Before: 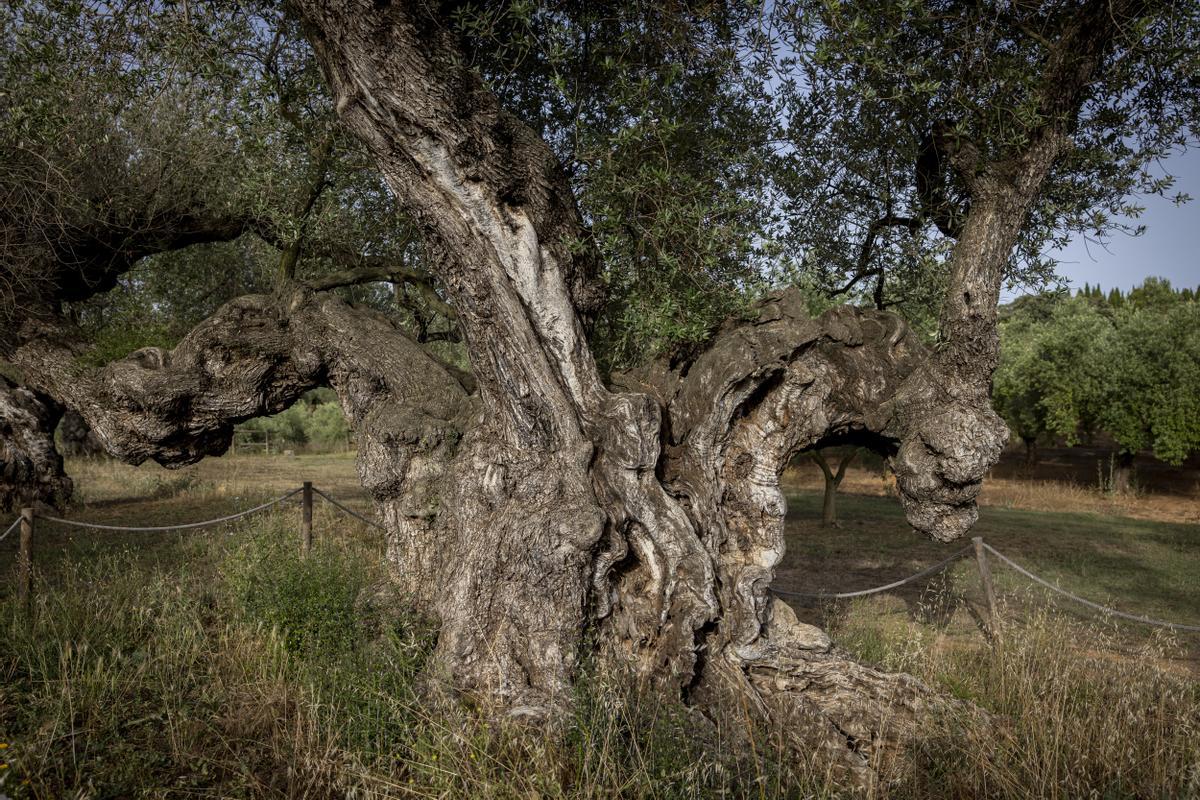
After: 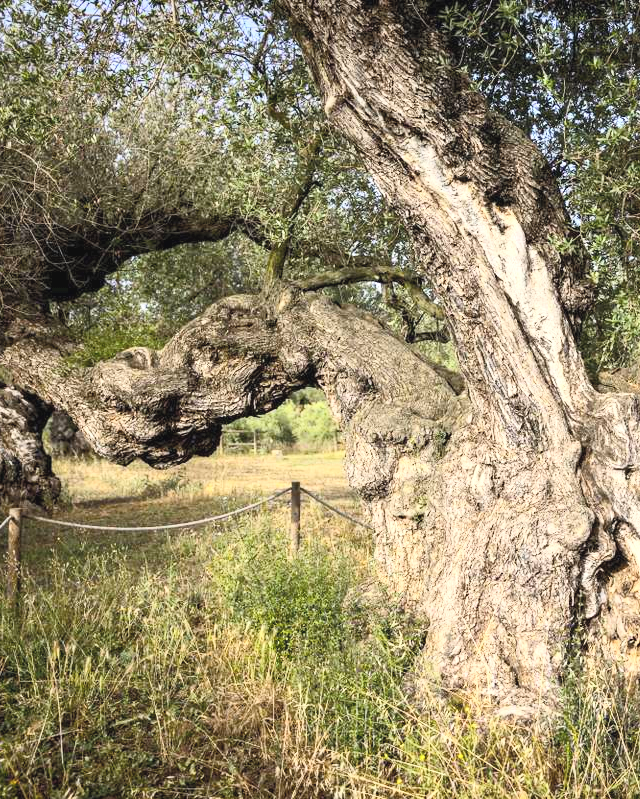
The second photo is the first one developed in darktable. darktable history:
contrast brightness saturation: contrast 0.372, brightness 0.542
exposure: black level correction 0, exposure 1 EV, compensate exposure bias true, compensate highlight preservation false
crop: left 1.039%, right 45.58%, bottom 0.082%
color balance rgb: perceptual saturation grading › global saturation 29.896%, global vibrance 11.859%
